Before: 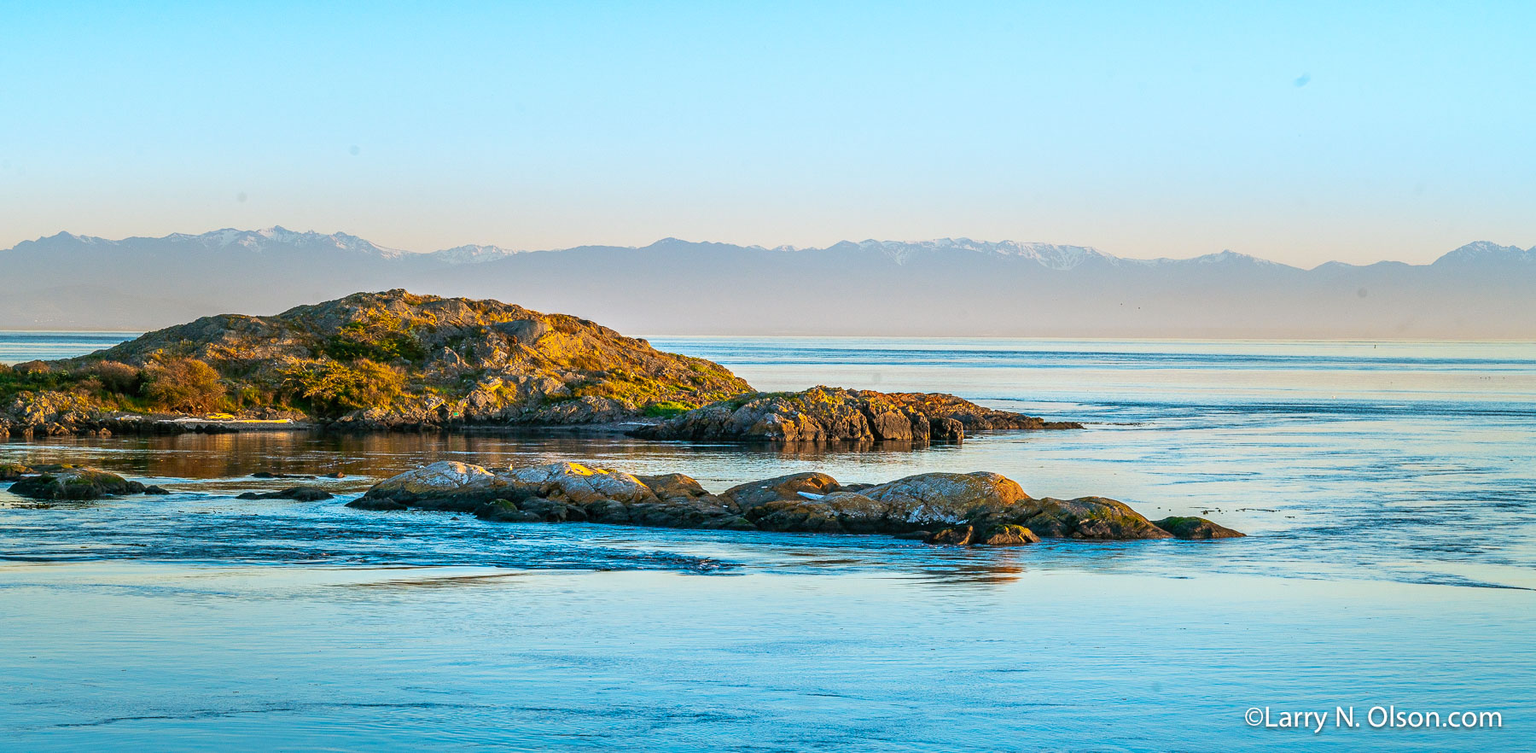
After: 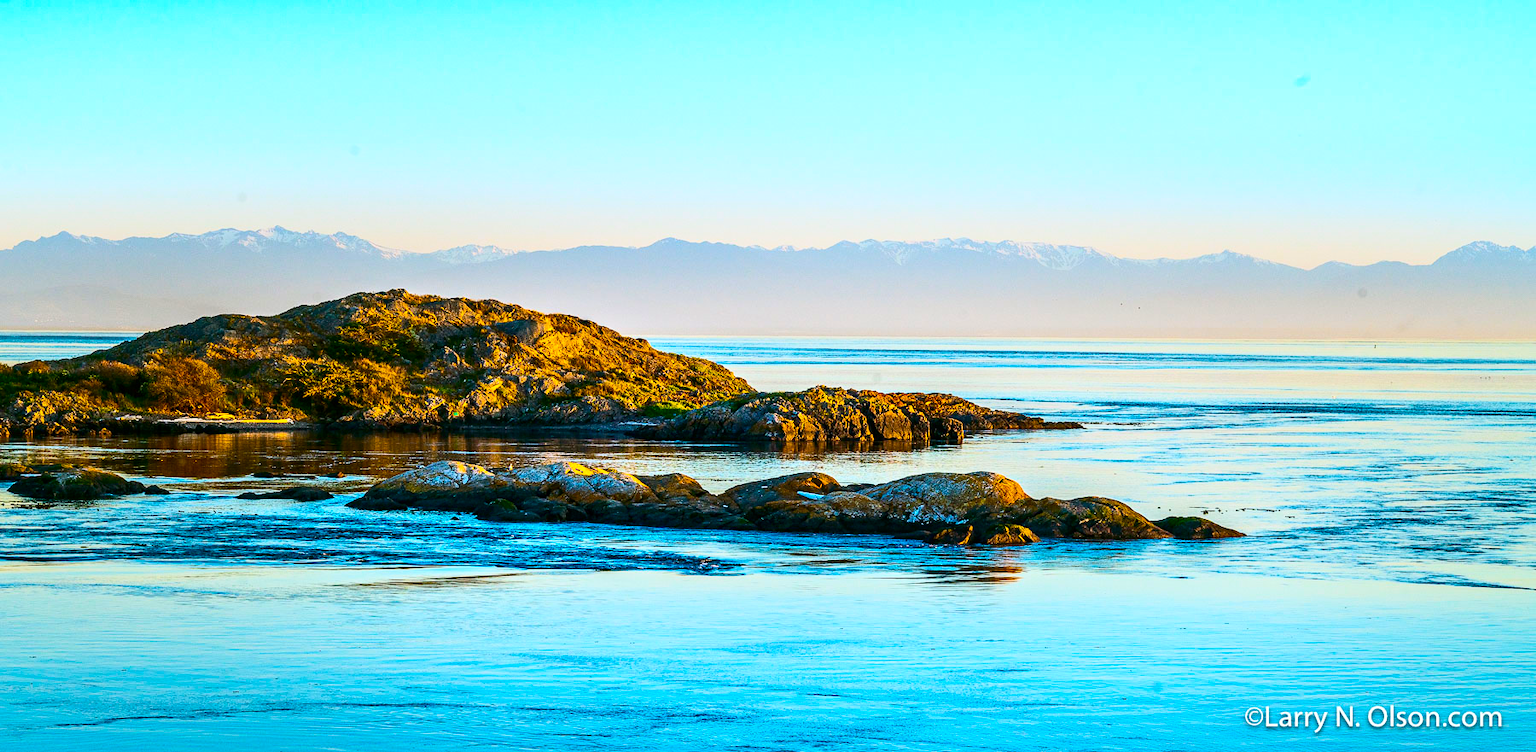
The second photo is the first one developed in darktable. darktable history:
color balance rgb: linear chroma grading › global chroma 20.322%, perceptual saturation grading › global saturation 31.135%
contrast brightness saturation: contrast 0.287
